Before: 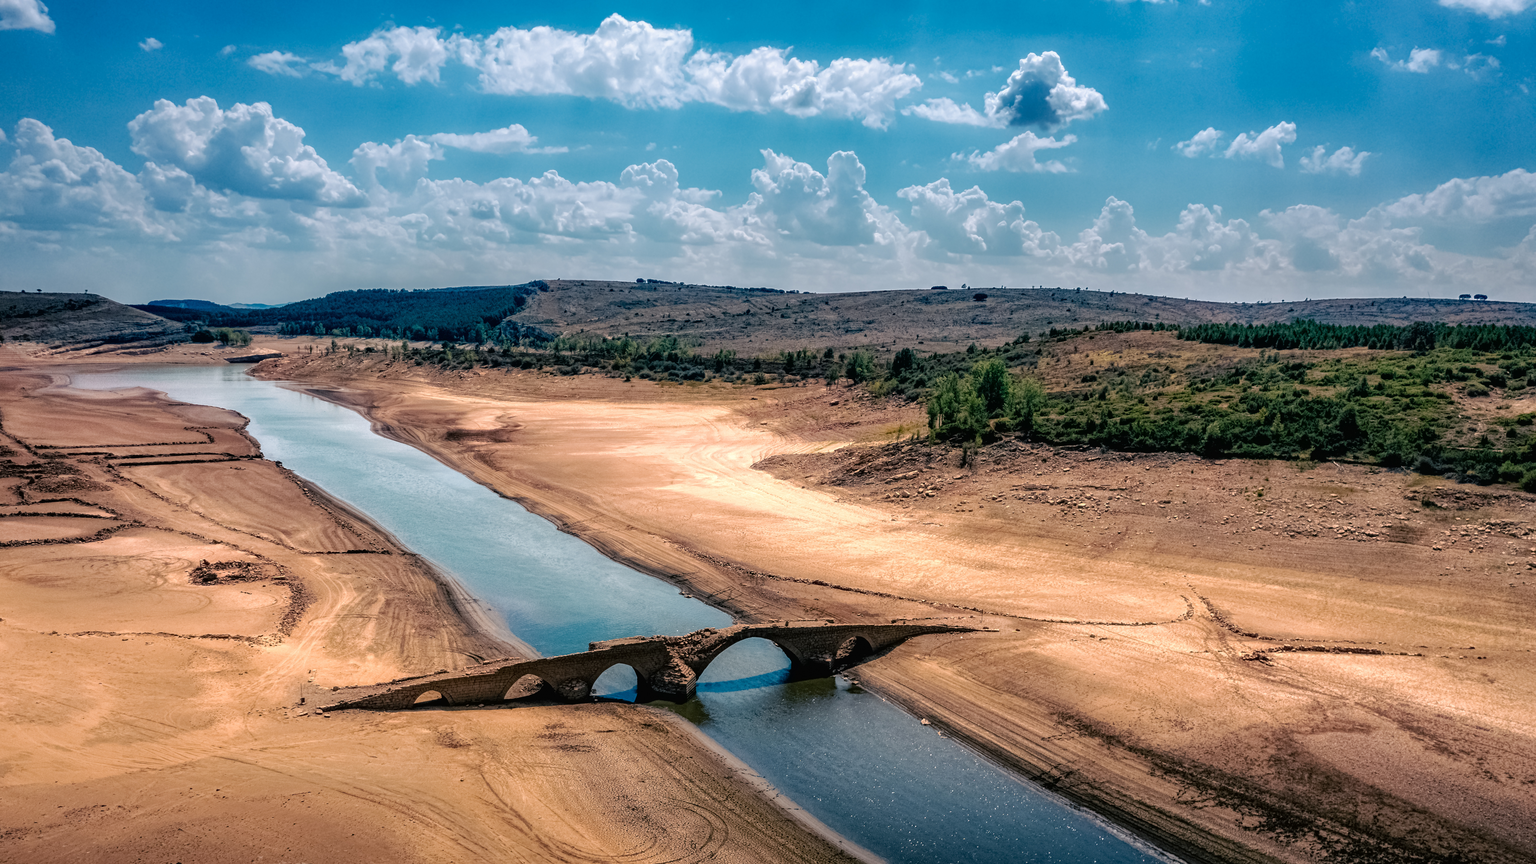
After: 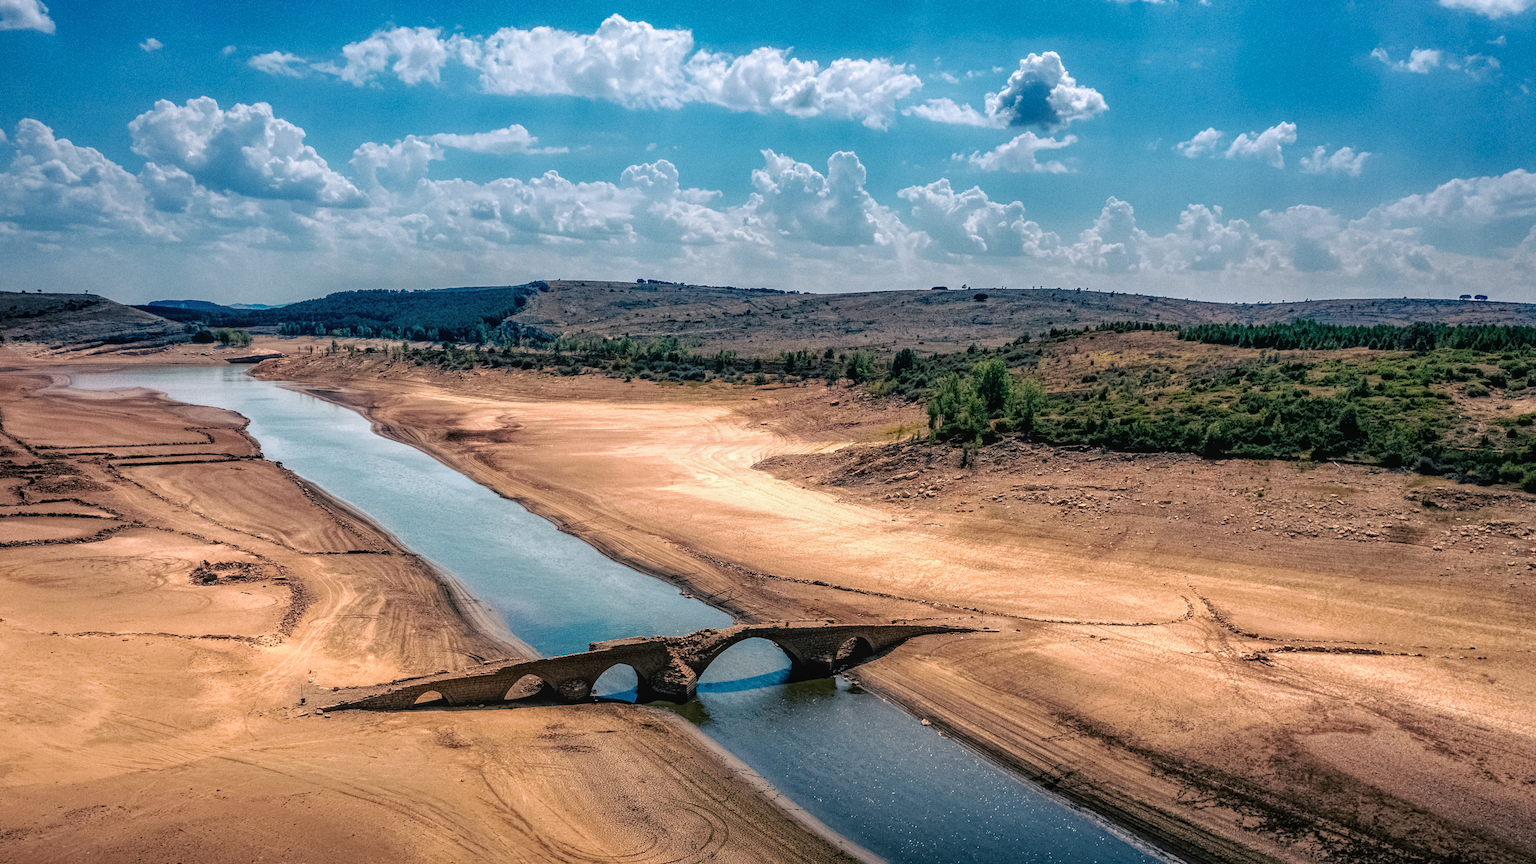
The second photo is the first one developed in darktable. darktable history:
exposure: compensate highlight preservation false
grain: coarseness 3.21 ISO
tone equalizer: on, module defaults
local contrast: detail 110%
